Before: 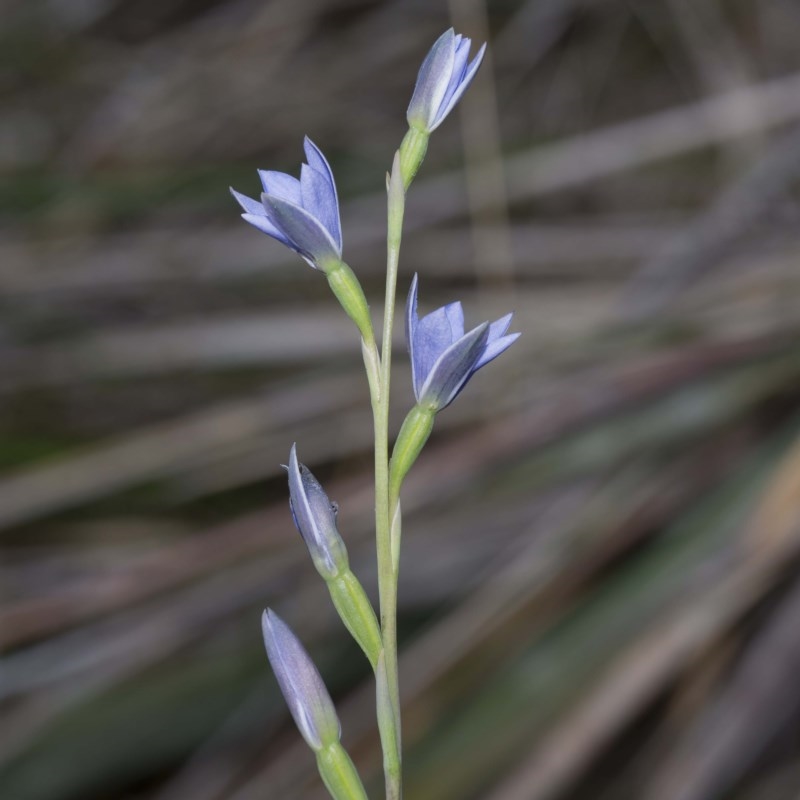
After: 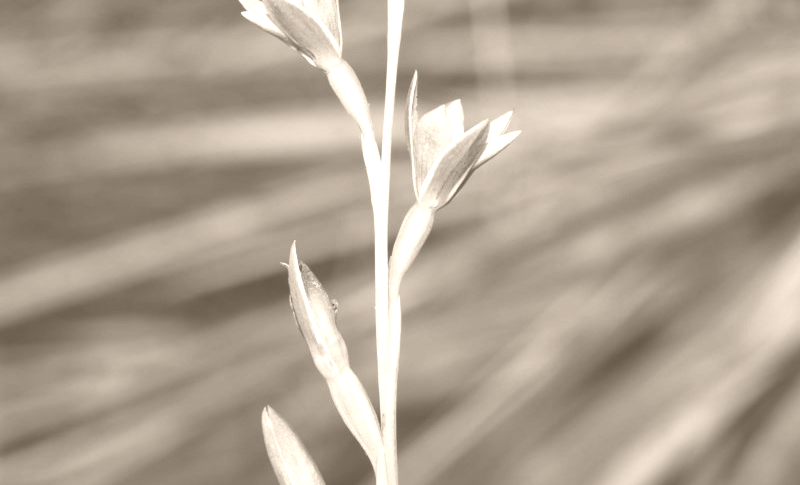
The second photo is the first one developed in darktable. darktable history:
tone curve: curves: ch0 [(0.016, 0.023) (0.248, 0.252) (0.732, 0.797) (1, 1)], color space Lab, linked channels, preserve colors none
color calibration: illuminant as shot in camera, x 0.358, y 0.373, temperature 4628.91 K
crop and rotate: top 25.357%, bottom 13.942%
colorize: hue 34.49°, saturation 35.33%, source mix 100%, version 1
